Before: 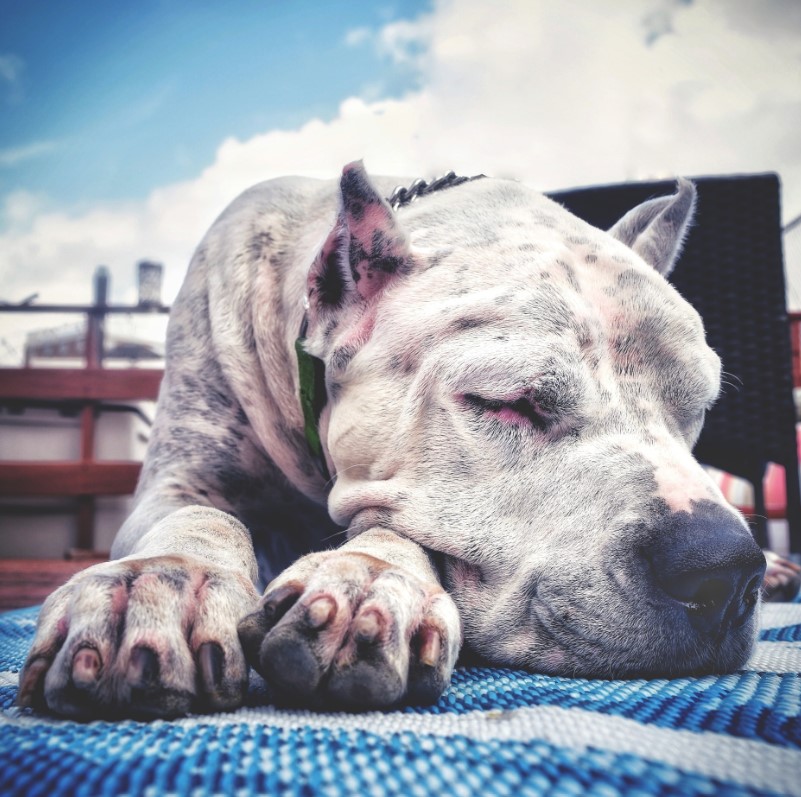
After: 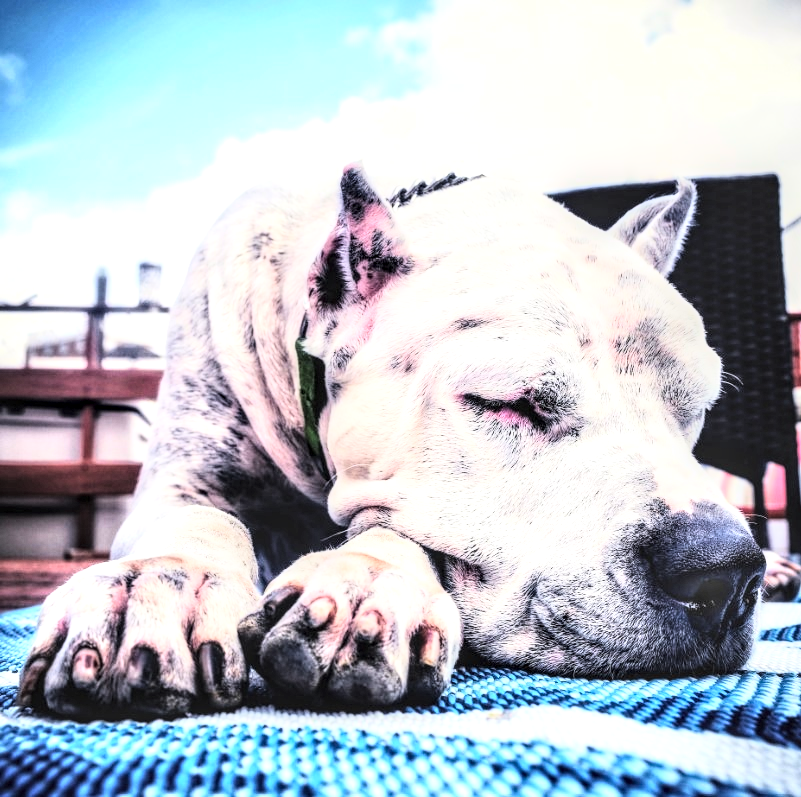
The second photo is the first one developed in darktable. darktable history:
local contrast: detail 160%
rgb curve: curves: ch0 [(0, 0) (0.21, 0.15) (0.24, 0.21) (0.5, 0.75) (0.75, 0.96) (0.89, 0.99) (1, 1)]; ch1 [(0, 0.02) (0.21, 0.13) (0.25, 0.2) (0.5, 0.67) (0.75, 0.9) (0.89, 0.97) (1, 1)]; ch2 [(0, 0.02) (0.21, 0.13) (0.25, 0.2) (0.5, 0.67) (0.75, 0.9) (0.89, 0.97) (1, 1)], compensate middle gray true
